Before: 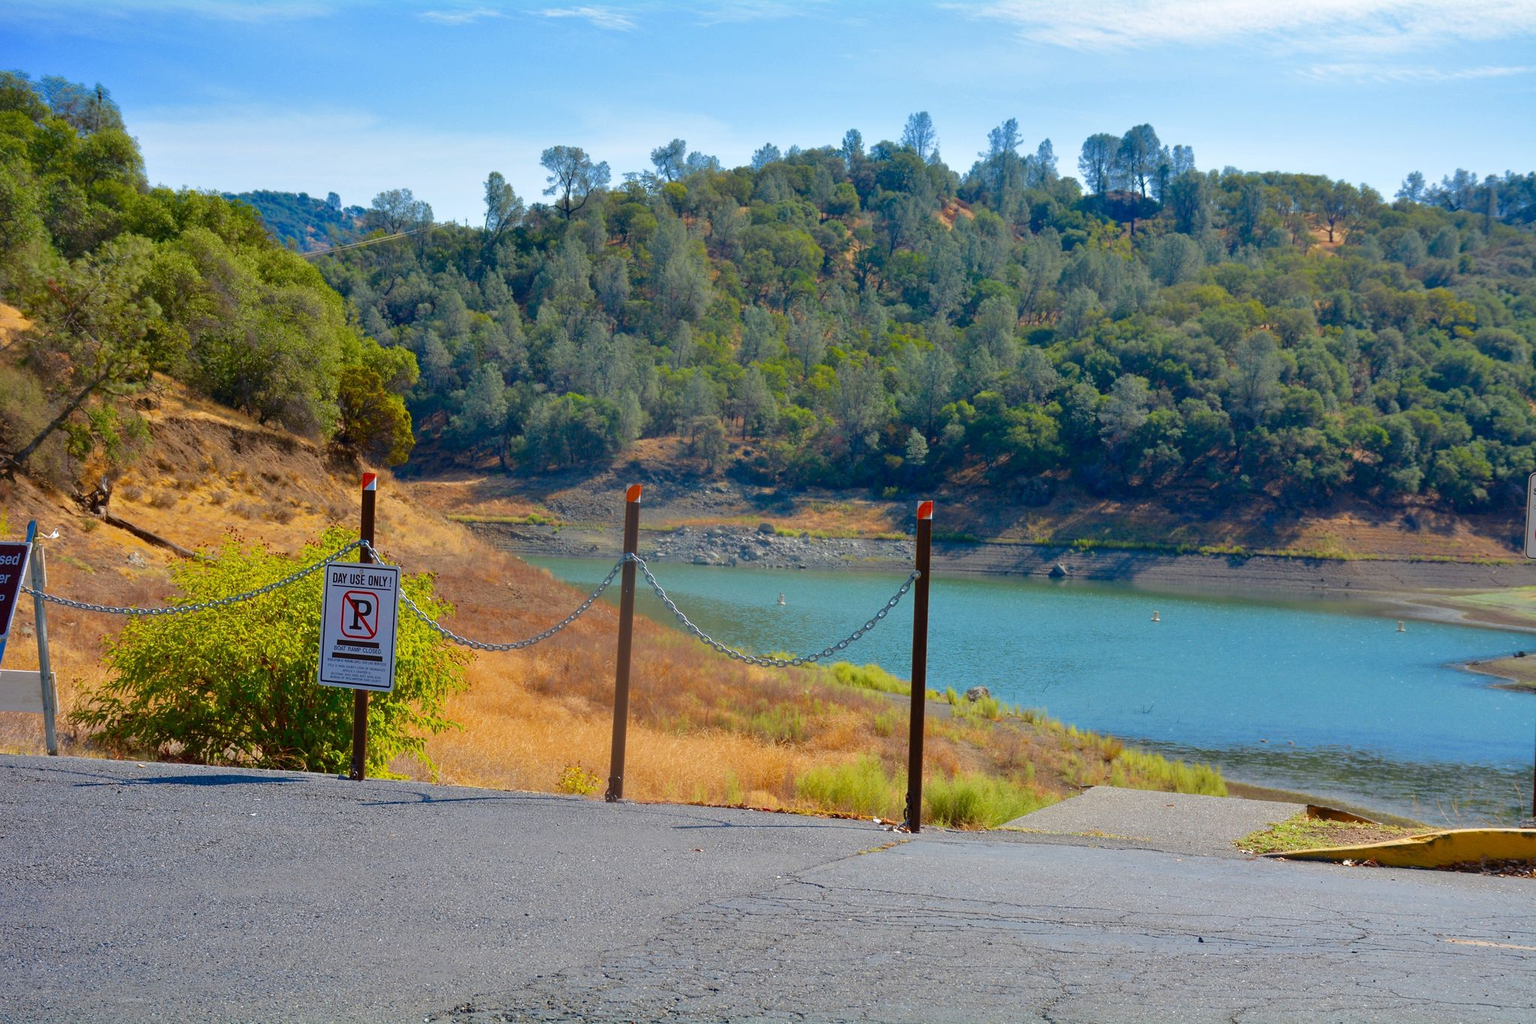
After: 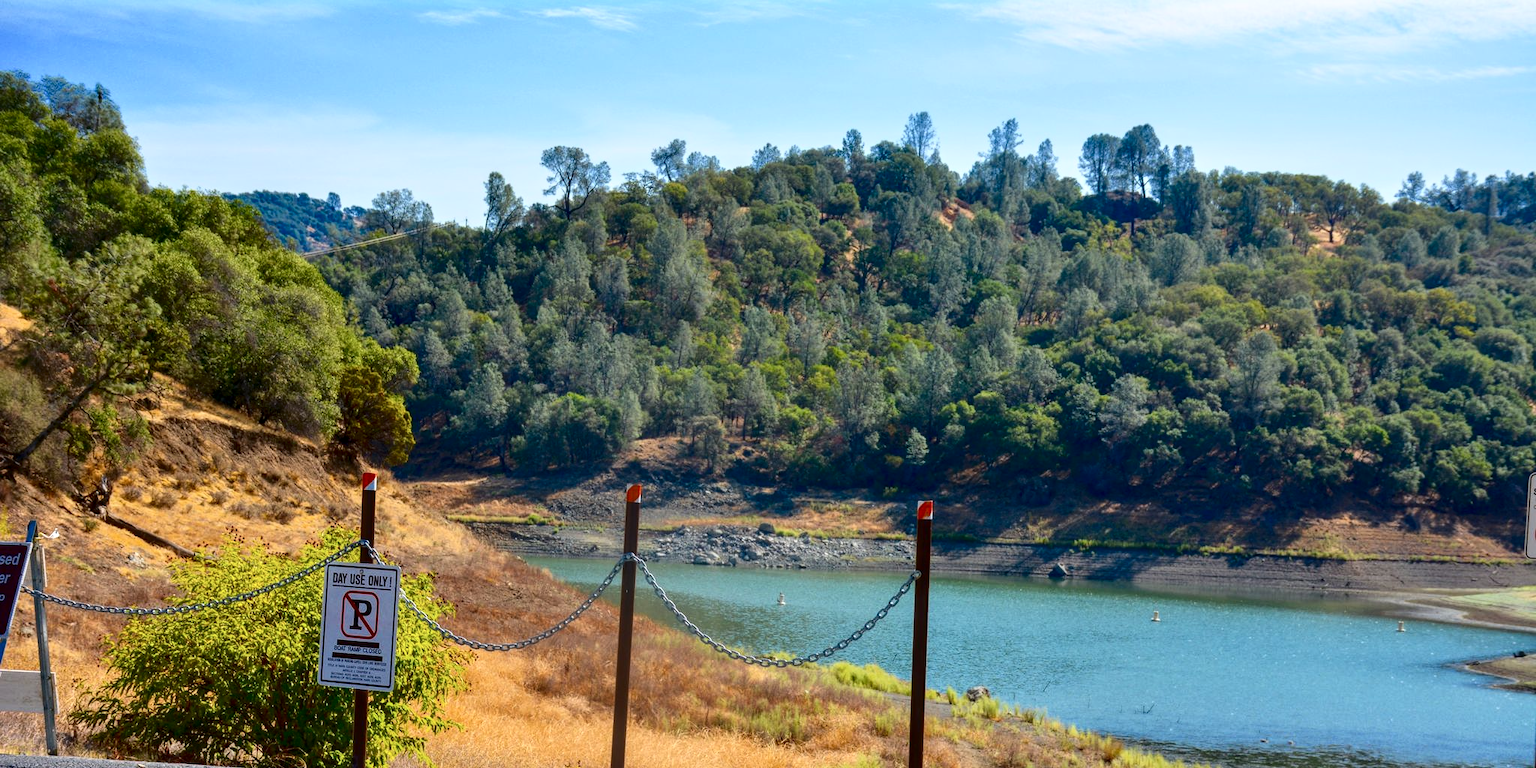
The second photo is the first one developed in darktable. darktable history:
crop: bottom 24.982%
shadows and highlights: shadows 30.75, highlights 0.749, soften with gaussian
contrast brightness saturation: contrast 0.277
local contrast: on, module defaults
